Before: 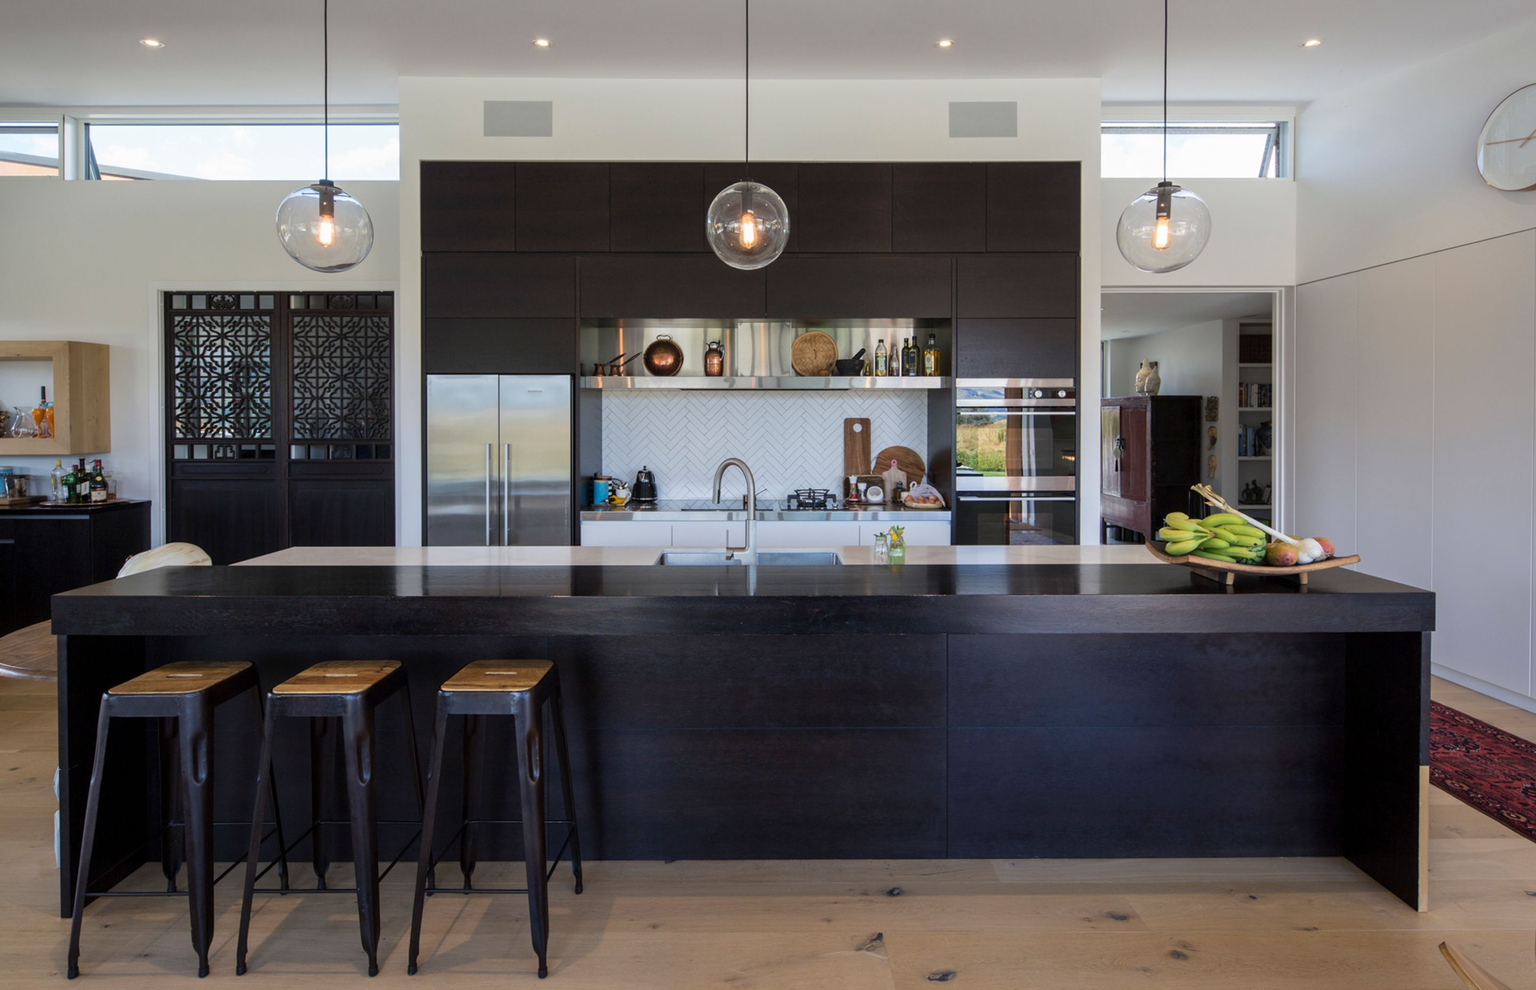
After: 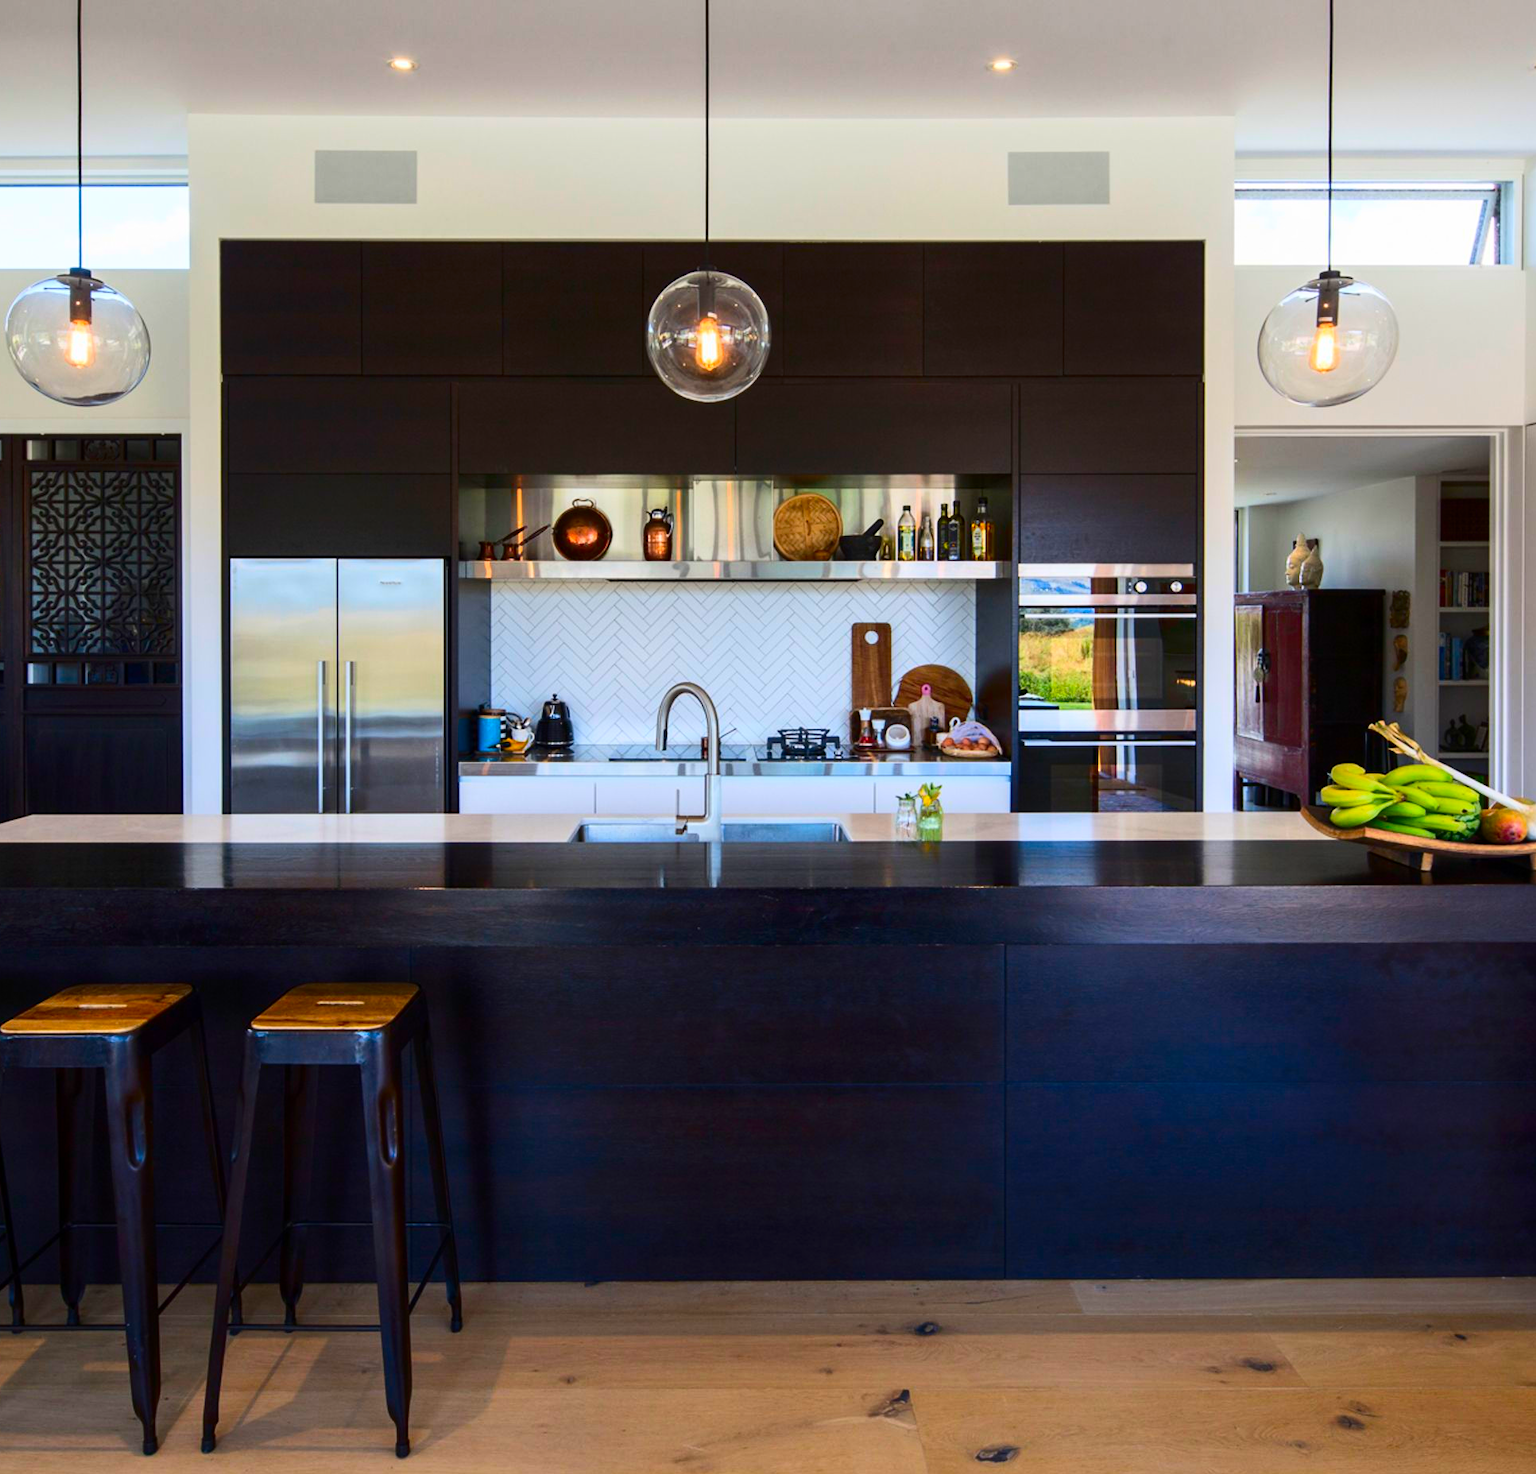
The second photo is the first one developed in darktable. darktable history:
contrast brightness saturation: contrast 0.258, brightness 0.02, saturation 0.885
crop and rotate: left 17.776%, right 15.104%
